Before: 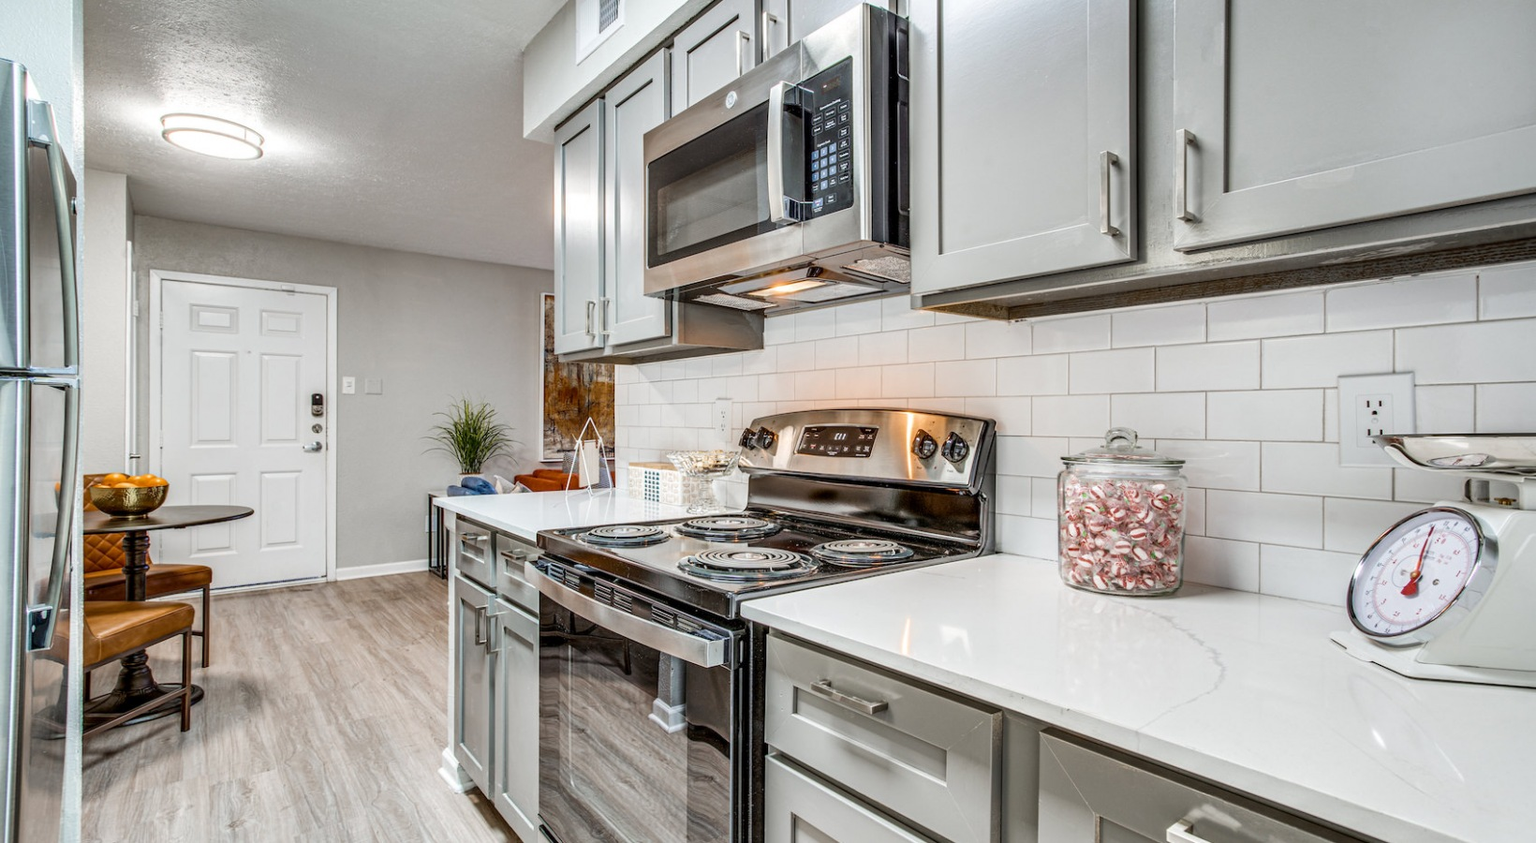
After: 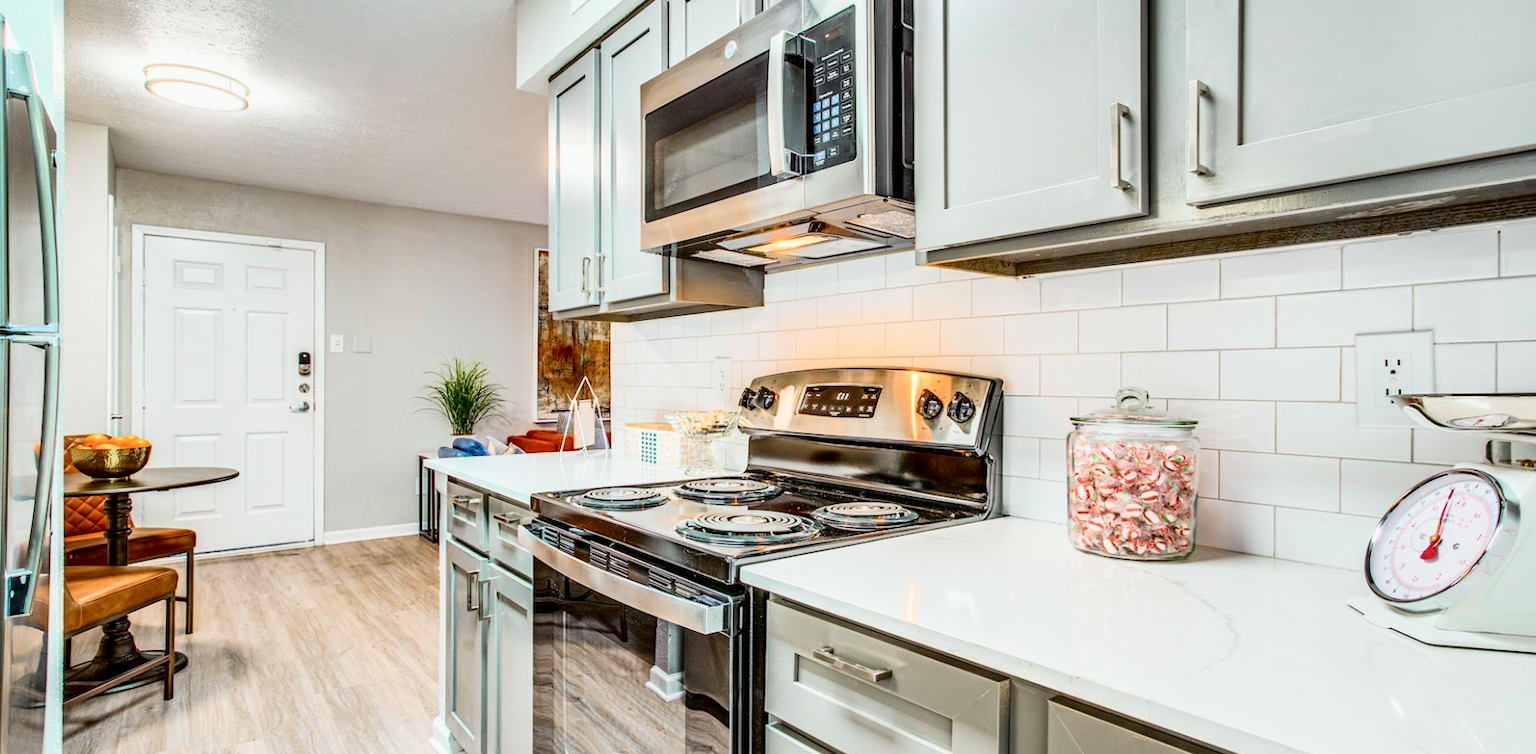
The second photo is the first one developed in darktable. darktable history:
crop: left 1.449%, top 6.173%, right 1.366%, bottom 6.892%
tone curve: curves: ch0 [(0, 0.003) (0.044, 0.032) (0.12, 0.089) (0.19, 0.175) (0.271, 0.294) (0.457, 0.546) (0.588, 0.71) (0.701, 0.815) (0.86, 0.922) (1, 0.982)]; ch1 [(0, 0) (0.247, 0.215) (0.433, 0.382) (0.466, 0.426) (0.493, 0.481) (0.501, 0.5) (0.517, 0.524) (0.557, 0.582) (0.598, 0.651) (0.671, 0.735) (0.796, 0.85) (1, 1)]; ch2 [(0, 0) (0.249, 0.216) (0.357, 0.317) (0.448, 0.432) (0.478, 0.492) (0.498, 0.499) (0.517, 0.53) (0.537, 0.57) (0.569, 0.623) (0.61, 0.663) (0.706, 0.75) (0.808, 0.809) (0.991, 0.968)], color space Lab, independent channels, preserve colors none
